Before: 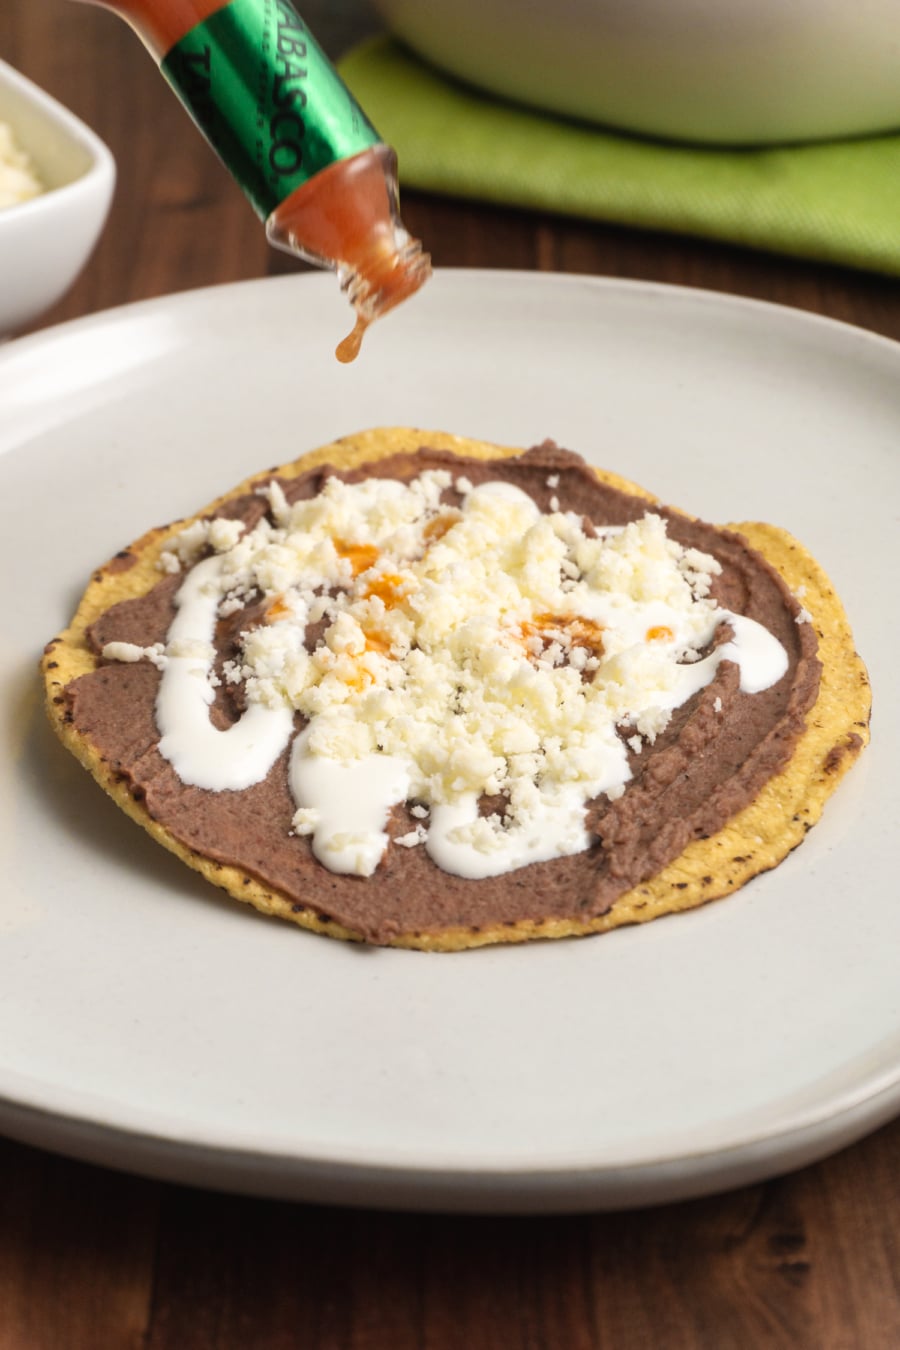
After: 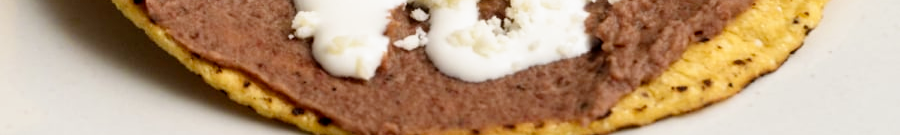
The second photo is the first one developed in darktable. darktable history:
filmic rgb: black relative exposure -6.3 EV, white relative exposure 2.8 EV, threshold 3 EV, target black luminance 0%, hardness 4.6, latitude 67.35%, contrast 1.292, shadows ↔ highlights balance -3.5%, preserve chrominance no, color science v4 (2020), contrast in shadows soft, enable highlight reconstruction true
crop and rotate: top 59.084%, bottom 30.916%
